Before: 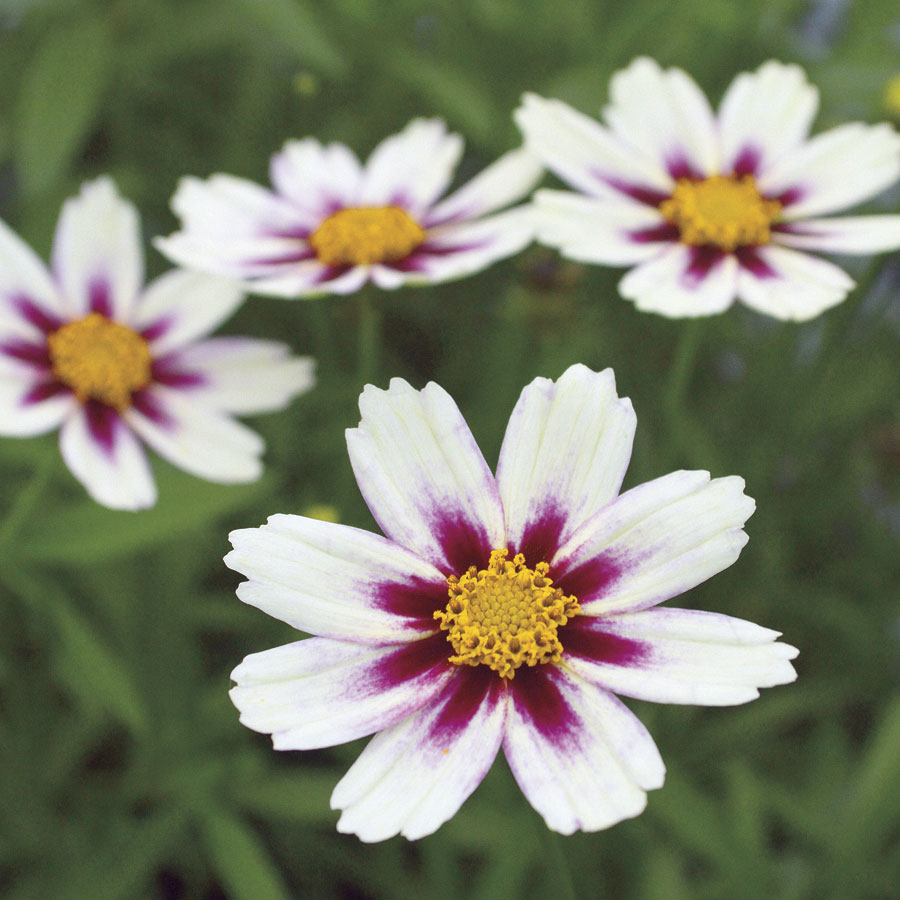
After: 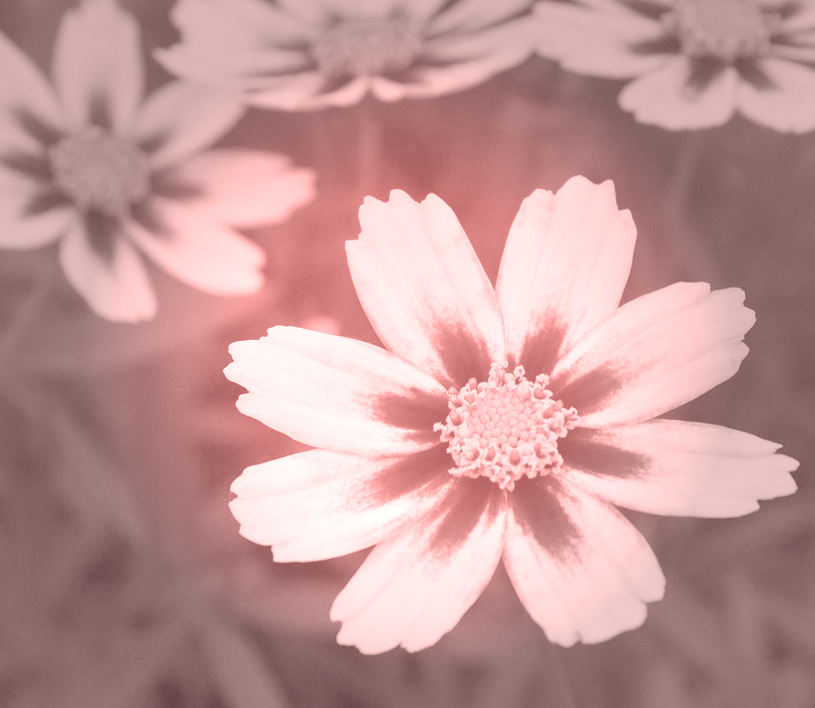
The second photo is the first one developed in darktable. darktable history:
exposure: black level correction 0, exposure 1.35 EV, compensate exposure bias true, compensate highlight preservation false
vignetting: fall-off start 40%, fall-off radius 40%
colorize: saturation 51%, source mix 50.67%, lightness 50.67%
shadows and highlights: shadows 30.86, highlights 0, soften with gaussian
crop: top 20.916%, right 9.437%, bottom 0.316%
color correction: highlights a* -1.43, highlights b* 10.12, shadows a* 0.395, shadows b* 19.35
graduated density: on, module defaults
